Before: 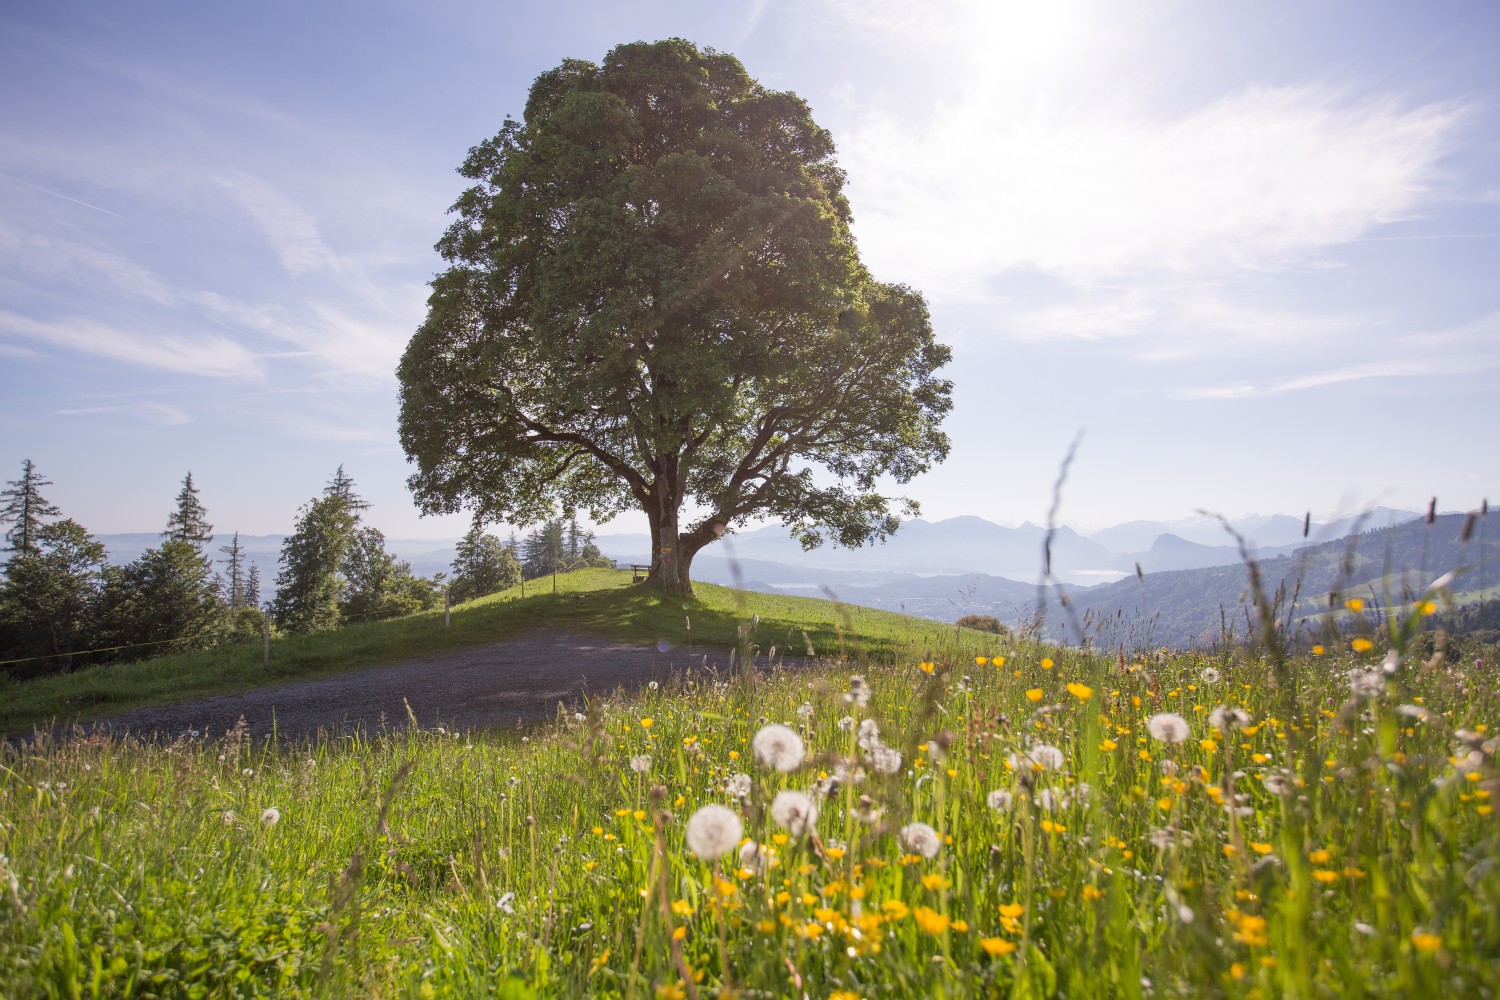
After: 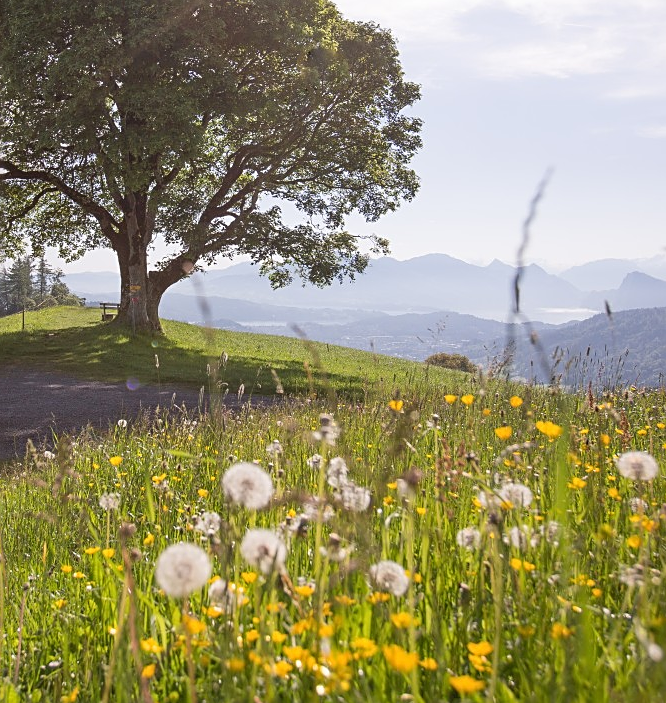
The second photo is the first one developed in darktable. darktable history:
crop: left 35.432%, top 26.233%, right 20.145%, bottom 3.432%
sharpen: on, module defaults
exposure: compensate highlight preservation false
